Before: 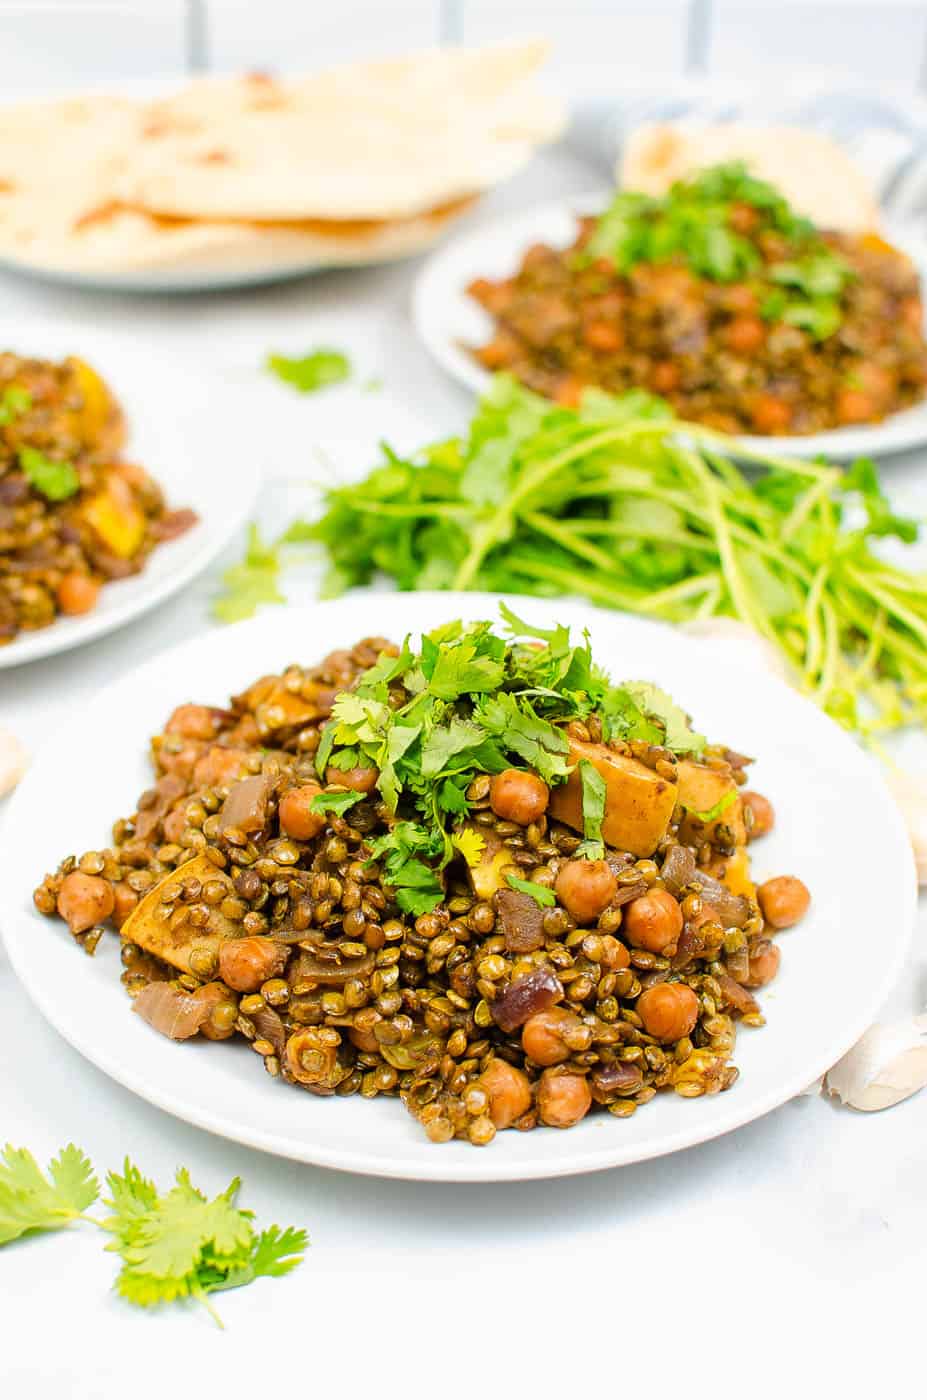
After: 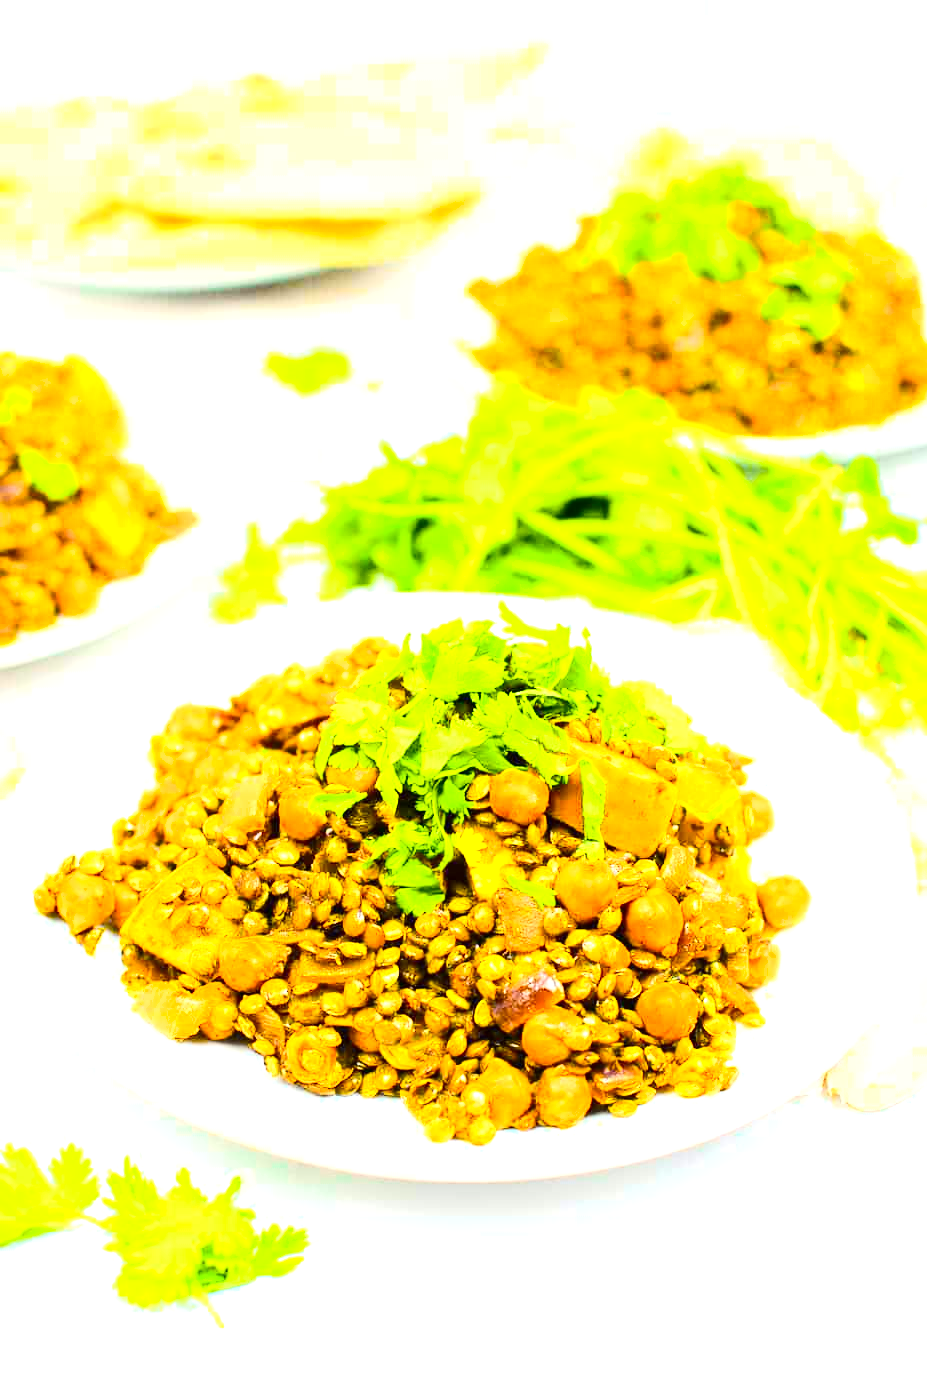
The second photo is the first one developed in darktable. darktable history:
tone curve: curves: ch0 [(0, 0) (0.104, 0.068) (0.236, 0.227) (0.46, 0.576) (0.657, 0.796) (0.861, 0.932) (1, 0.981)]; ch1 [(0, 0) (0.353, 0.344) (0.434, 0.382) (0.479, 0.476) (0.502, 0.504) (0.544, 0.534) (0.57, 0.57) (0.586, 0.603) (0.618, 0.631) (0.657, 0.679) (1, 1)]; ch2 [(0, 0) (0.34, 0.314) (0.434, 0.43) (0.5, 0.511) (0.528, 0.545) (0.557, 0.573) (0.573, 0.618) (0.628, 0.751) (1, 1)], color space Lab, independent channels, preserve colors none
exposure: black level correction 0, exposure 1.45 EV, compensate exposure bias true, compensate highlight preservation false
shadows and highlights: shadows 37.27, highlights -28.18, soften with gaussian
